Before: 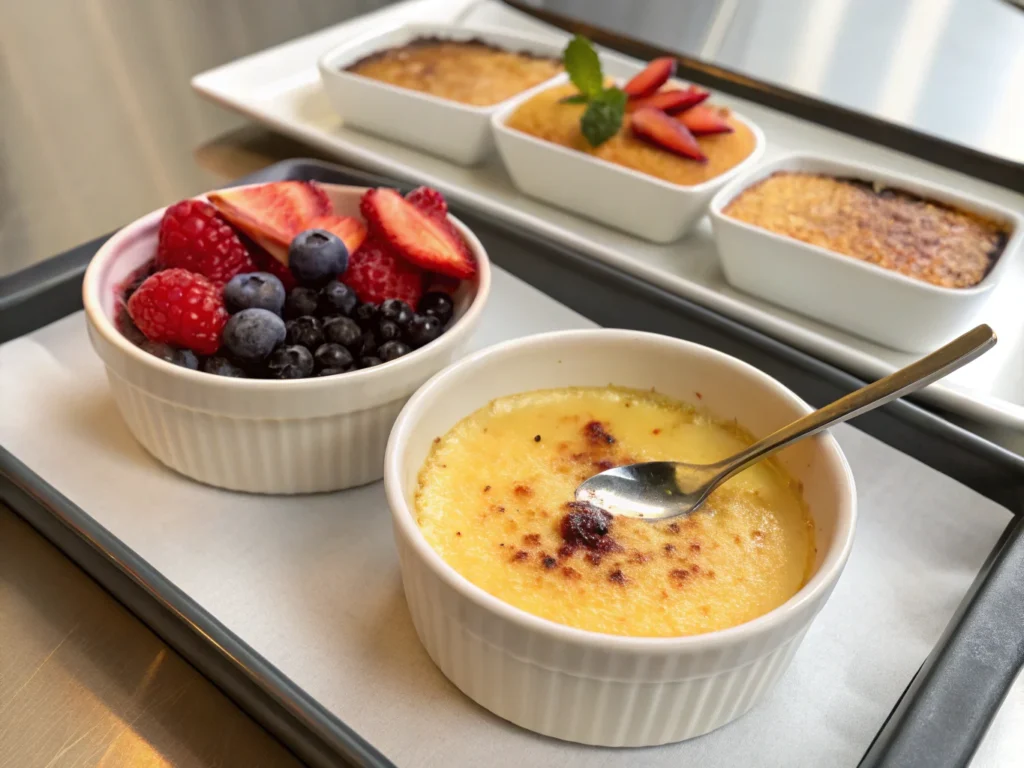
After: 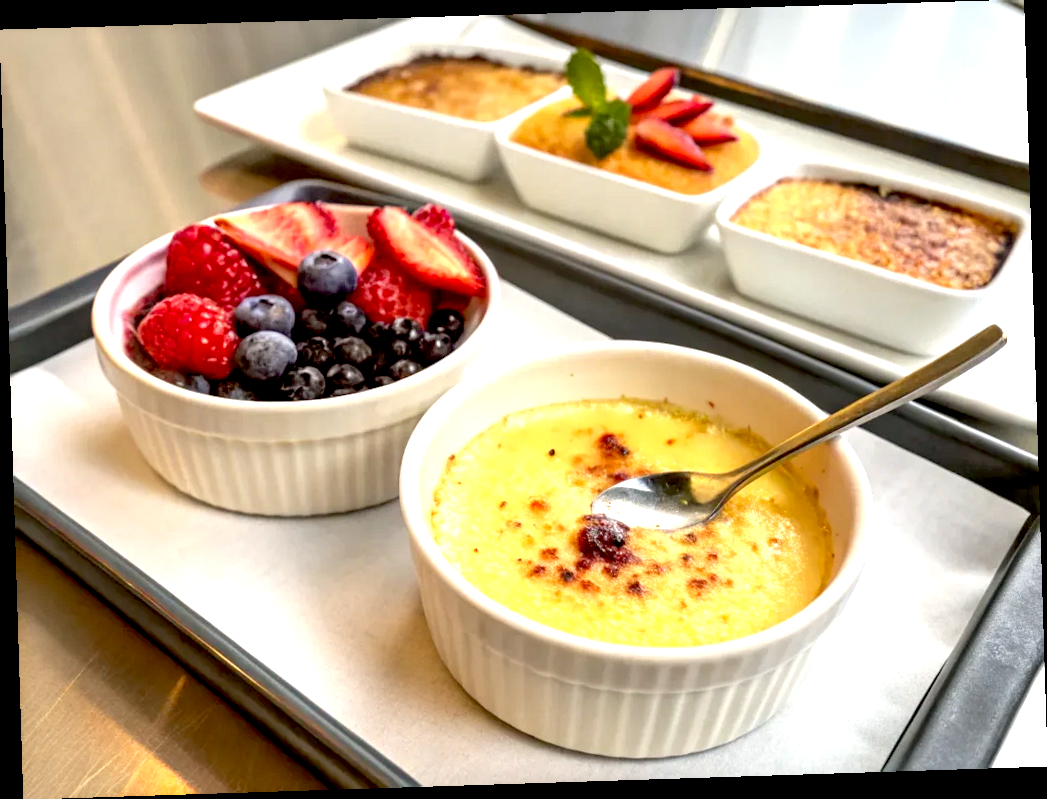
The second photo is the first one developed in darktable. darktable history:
local contrast: on, module defaults
rotate and perspective: rotation -1.77°, lens shift (horizontal) 0.004, automatic cropping off
exposure: black level correction 0.011, exposure 1.088 EV, compensate exposure bias true, compensate highlight preservation false
